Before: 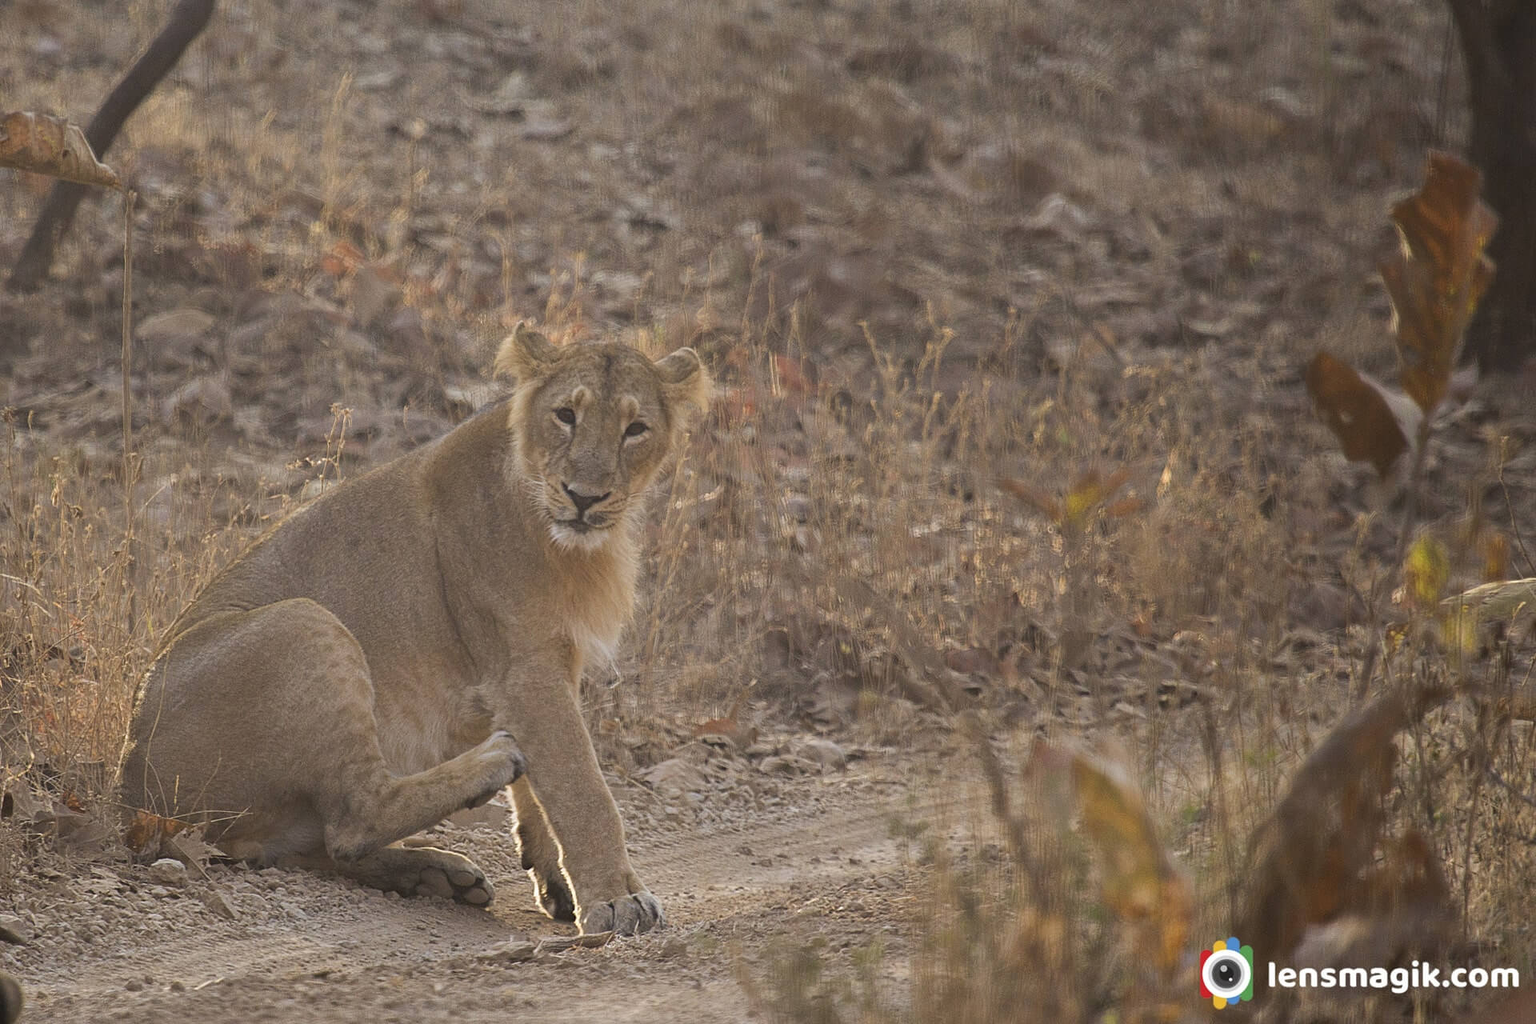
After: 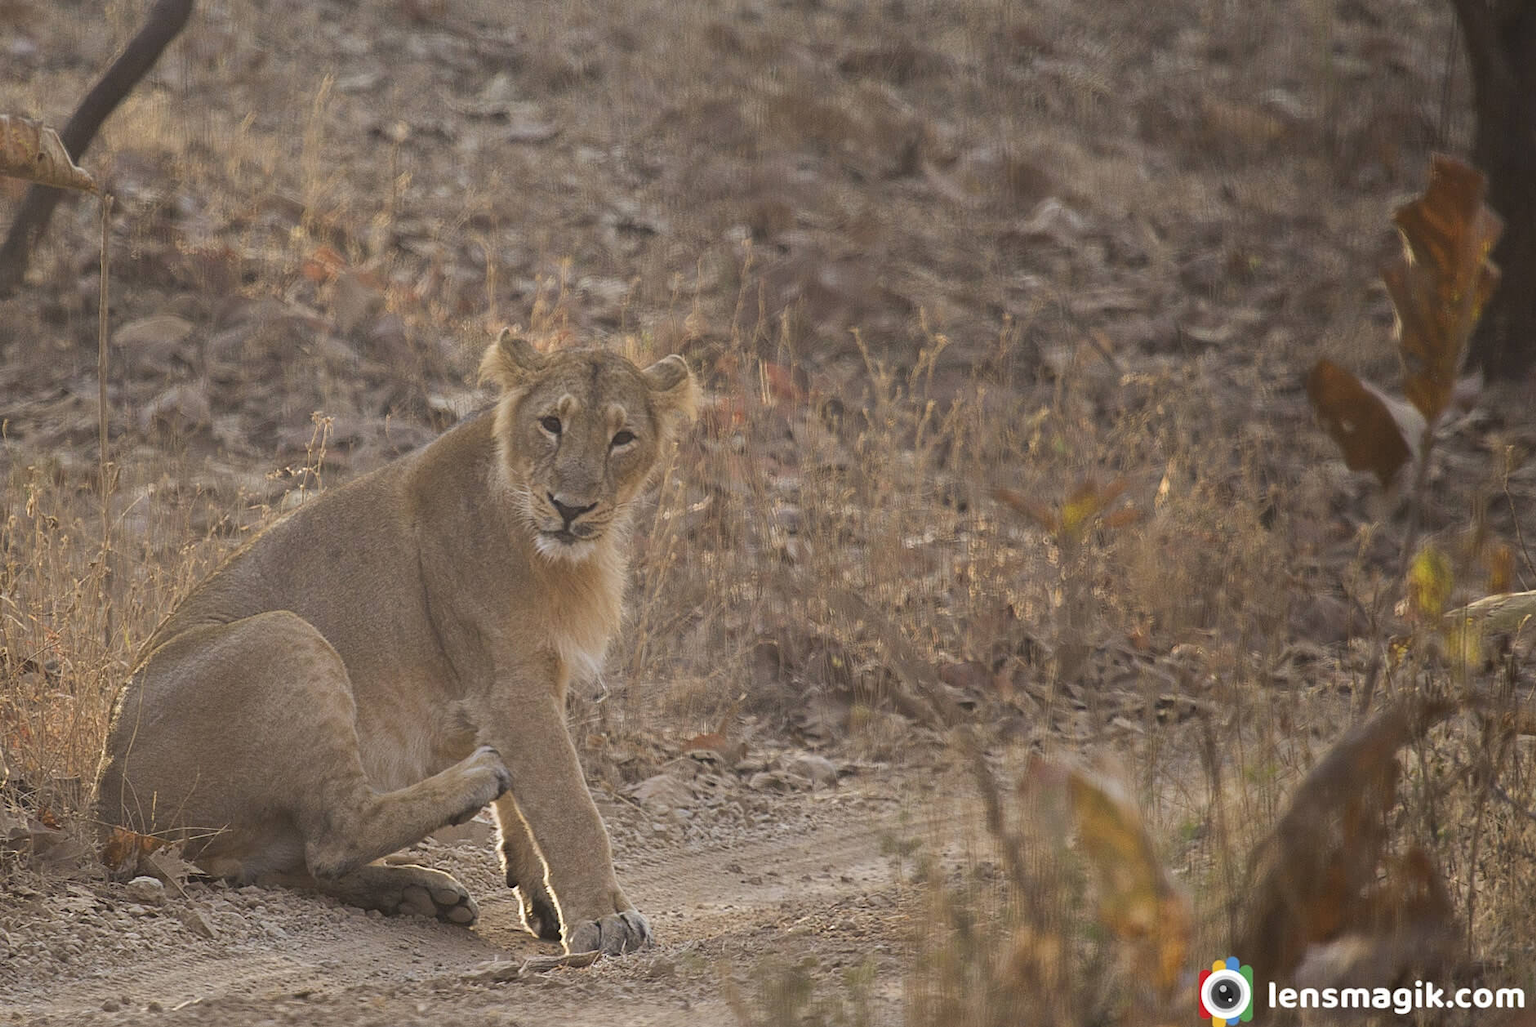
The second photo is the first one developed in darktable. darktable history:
crop: left 1.703%, right 0.277%, bottom 1.692%
